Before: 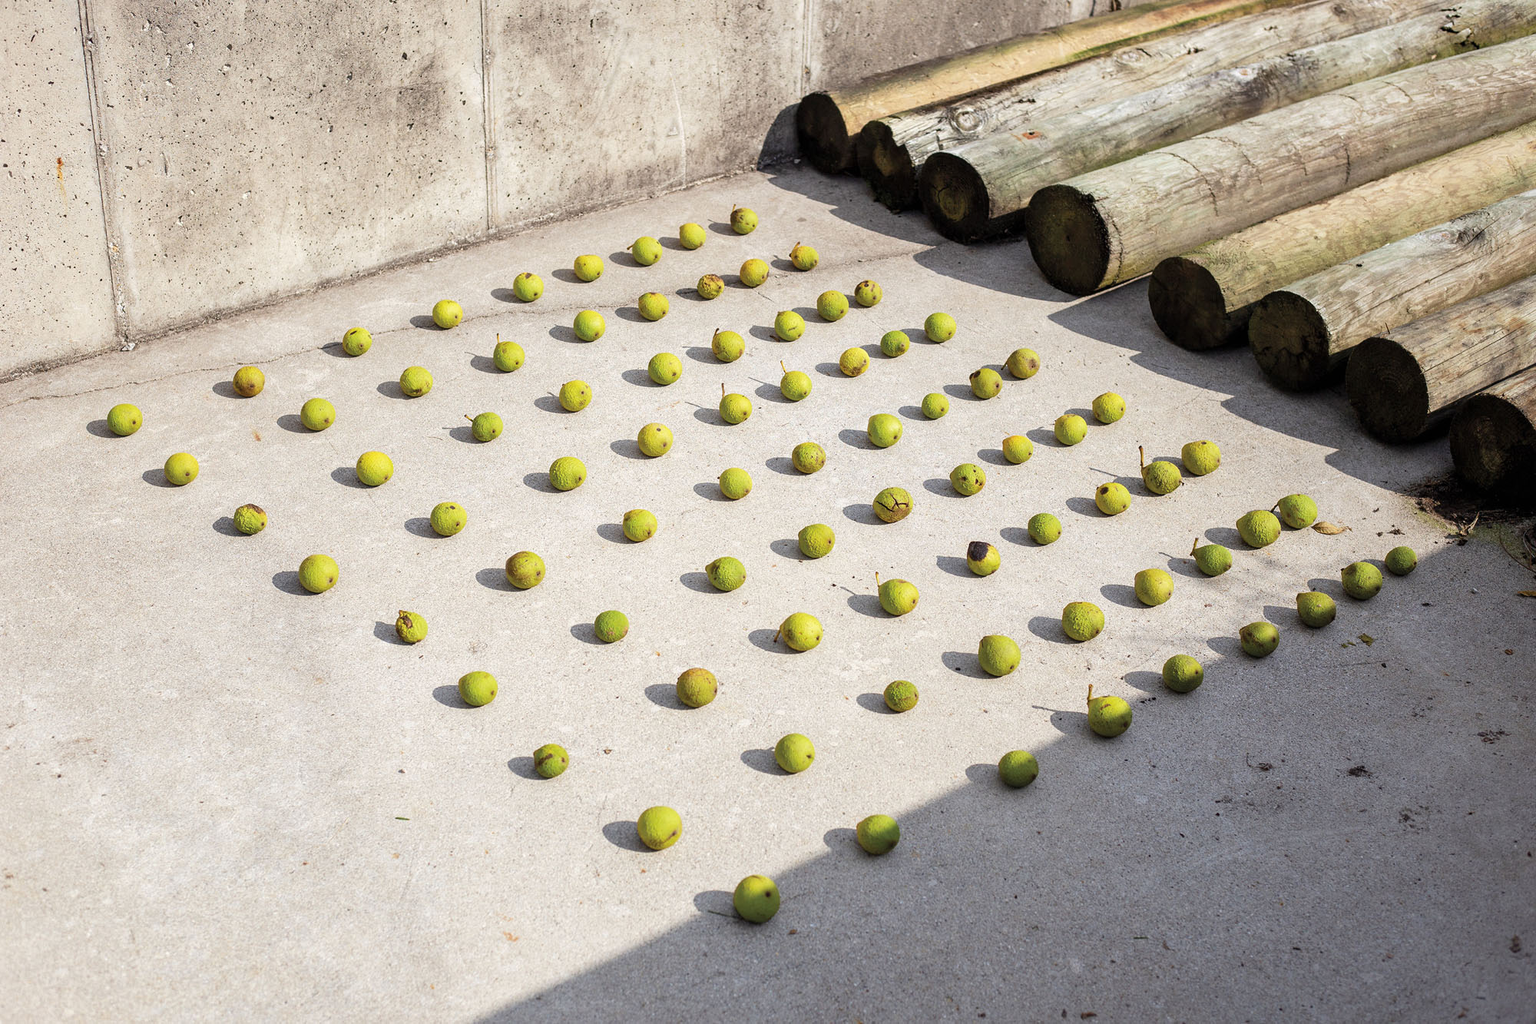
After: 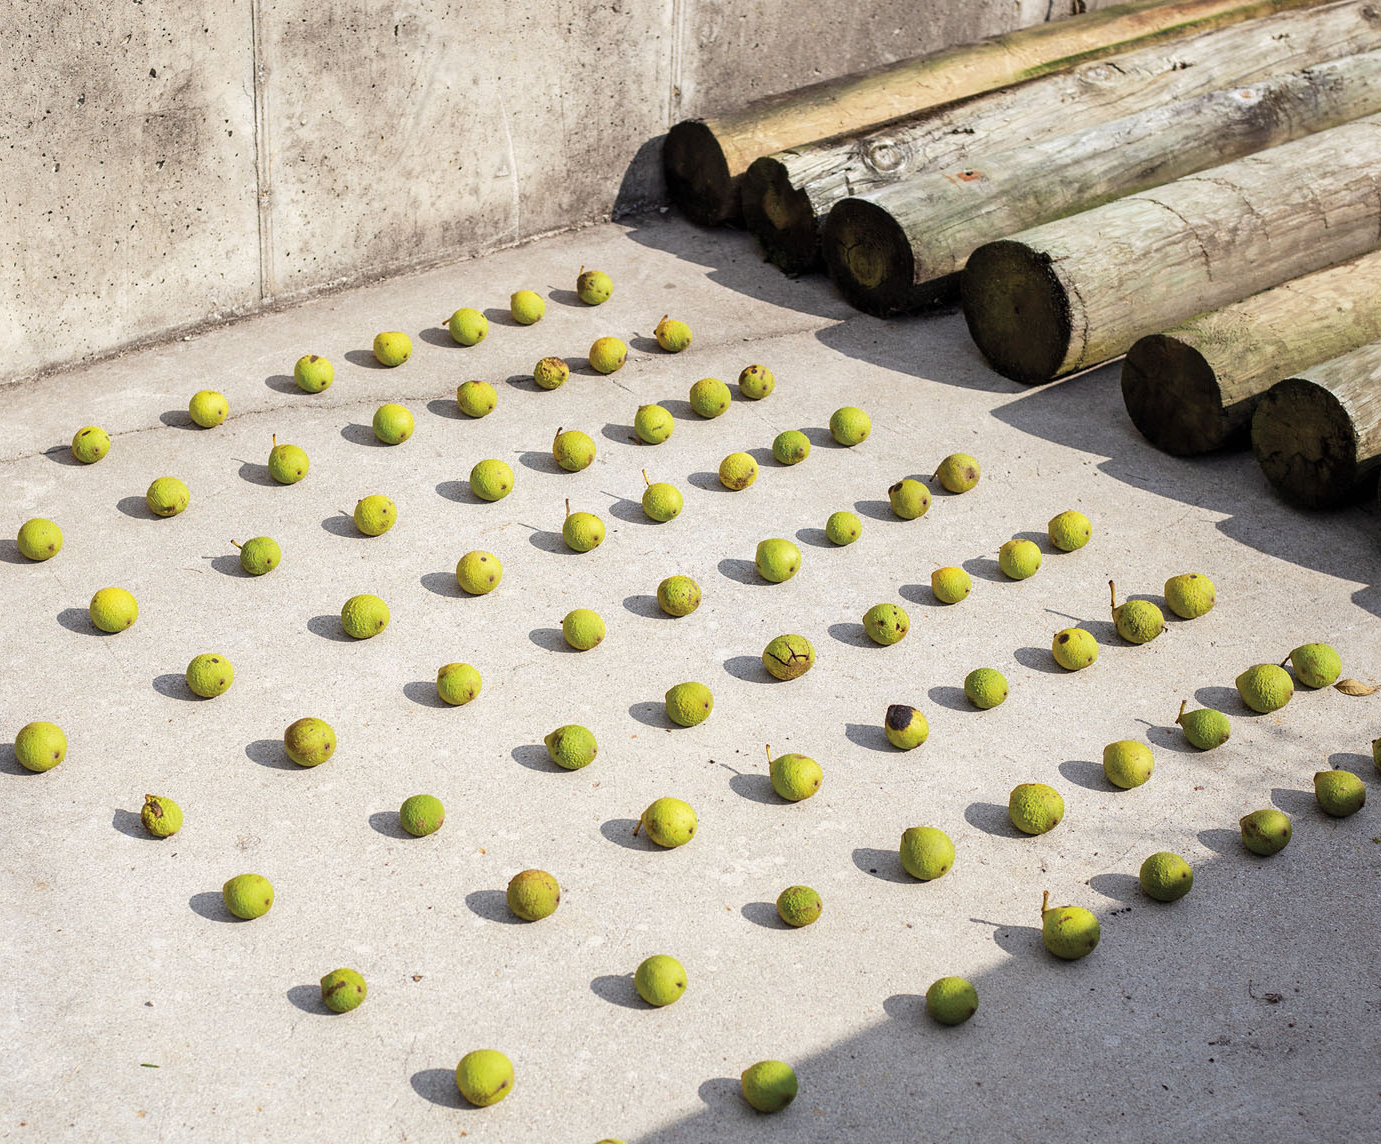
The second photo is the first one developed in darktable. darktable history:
crop: left 18.735%, right 12.193%, bottom 14.137%
